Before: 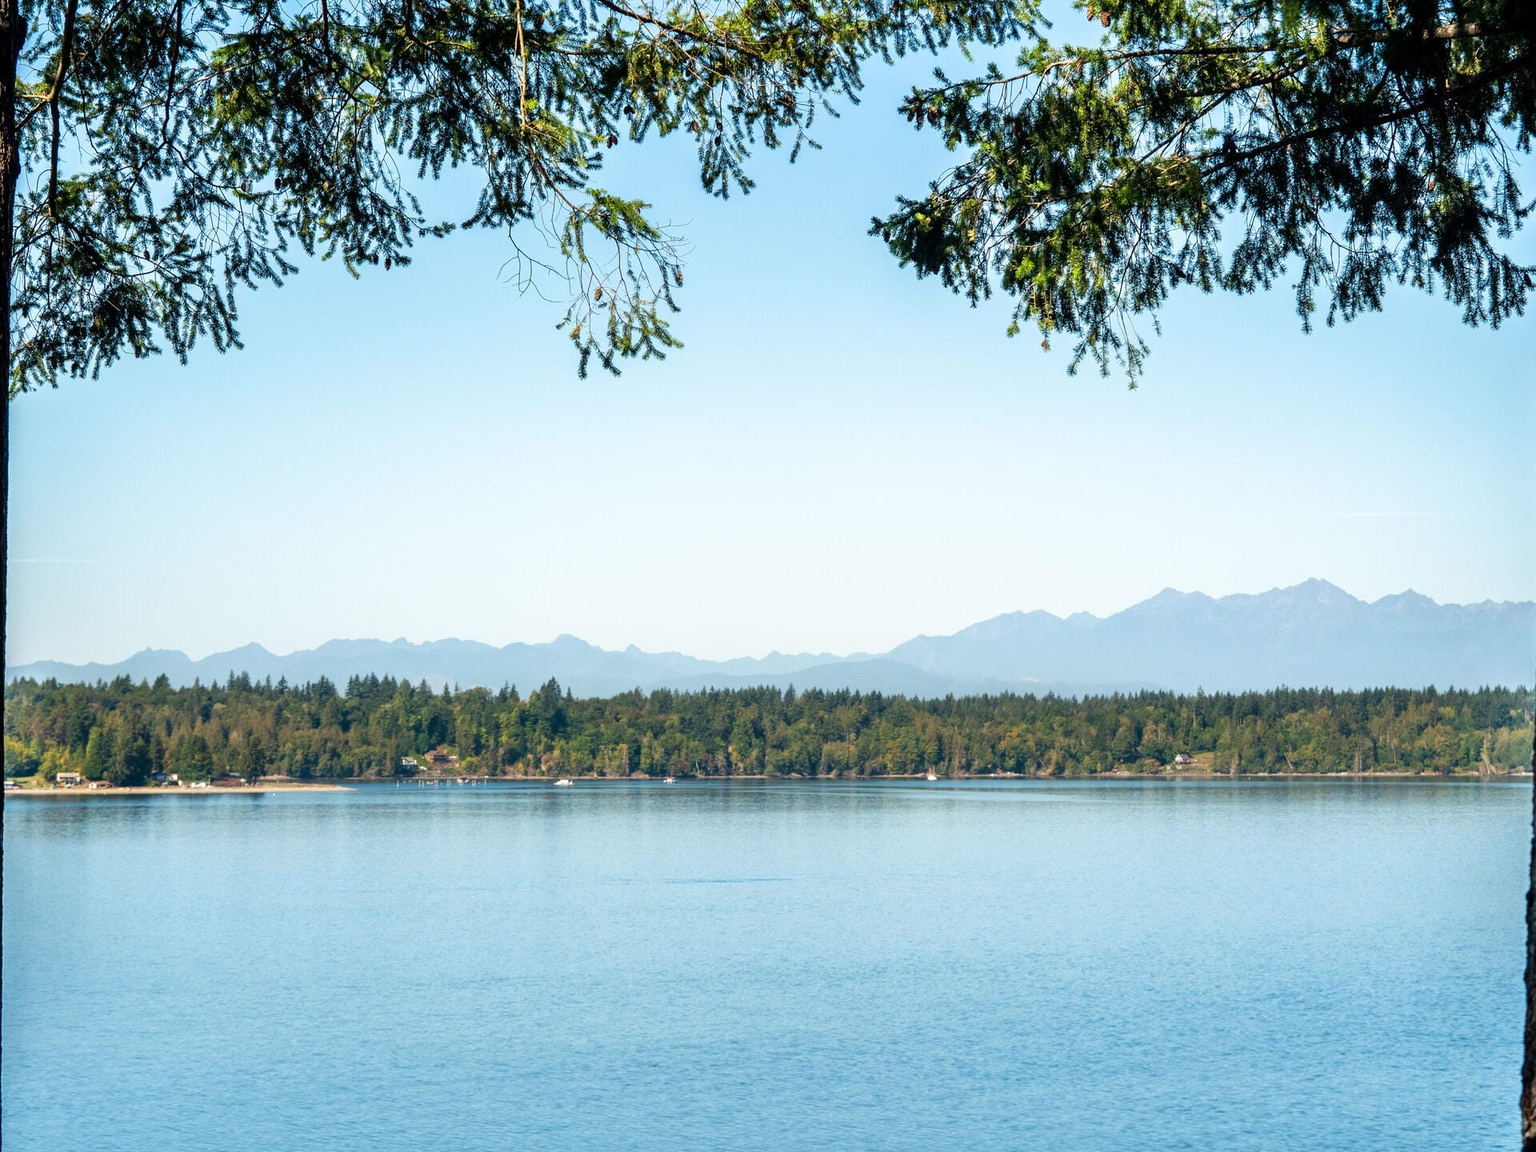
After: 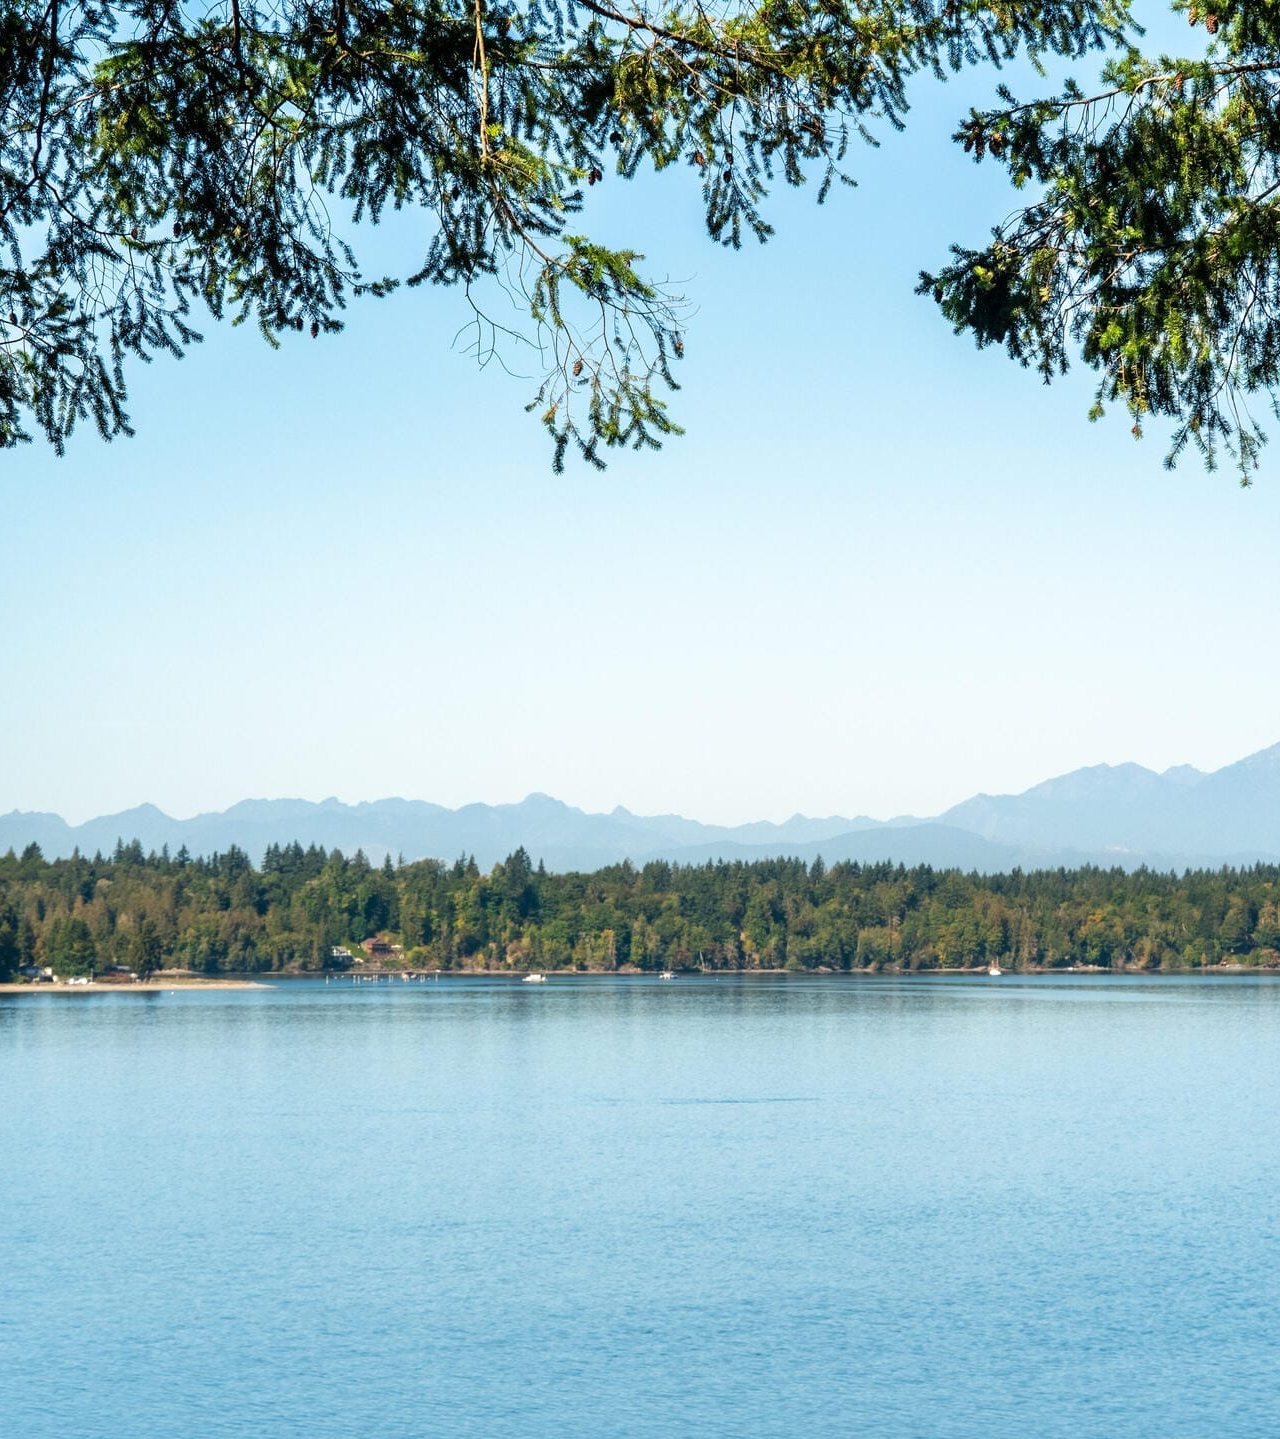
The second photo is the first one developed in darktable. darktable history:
crop and rotate: left 8.863%, right 24.428%
